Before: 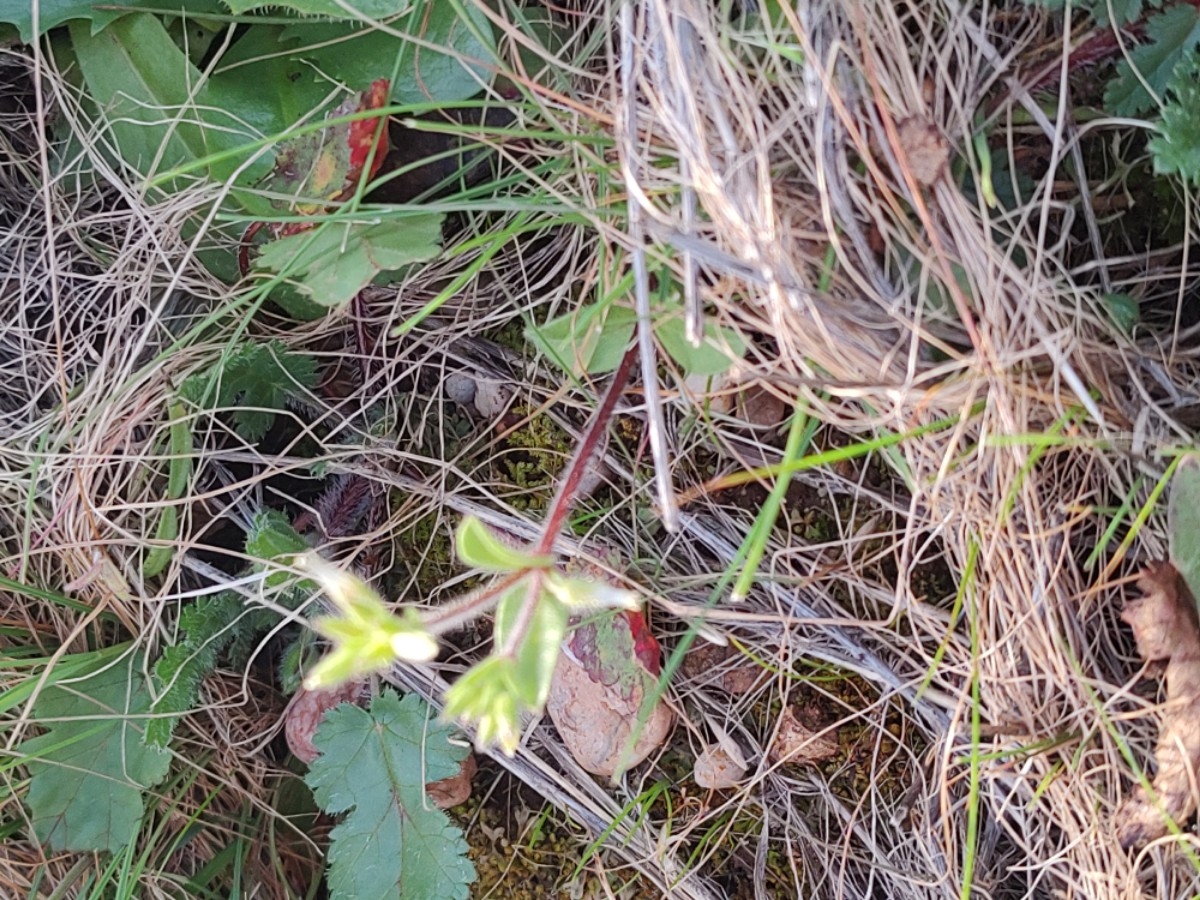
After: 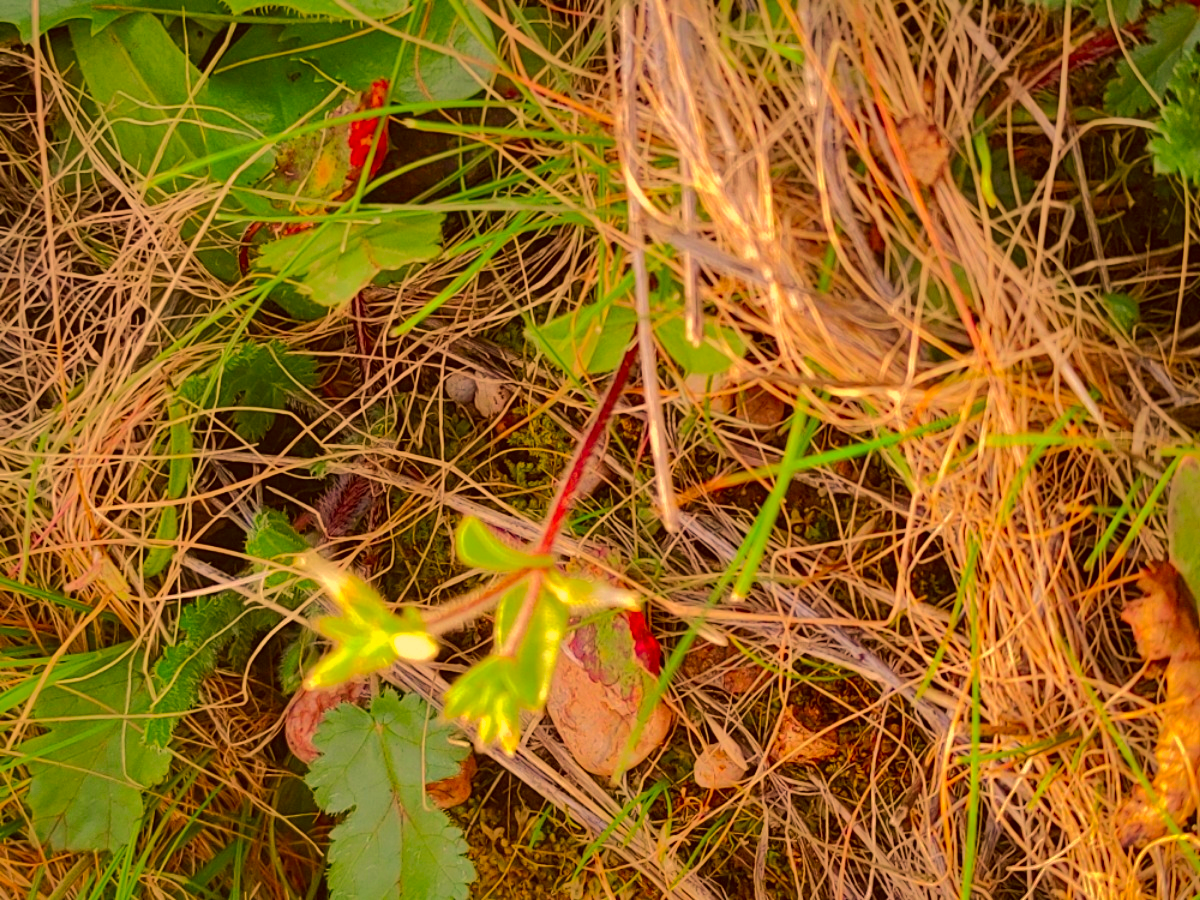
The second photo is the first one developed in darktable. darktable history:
color correction: highlights a* 11, highlights b* 29.97, shadows a* 2.9, shadows b* 17.19, saturation 1.75
shadows and highlights: shadows -18.08, highlights -73.3
